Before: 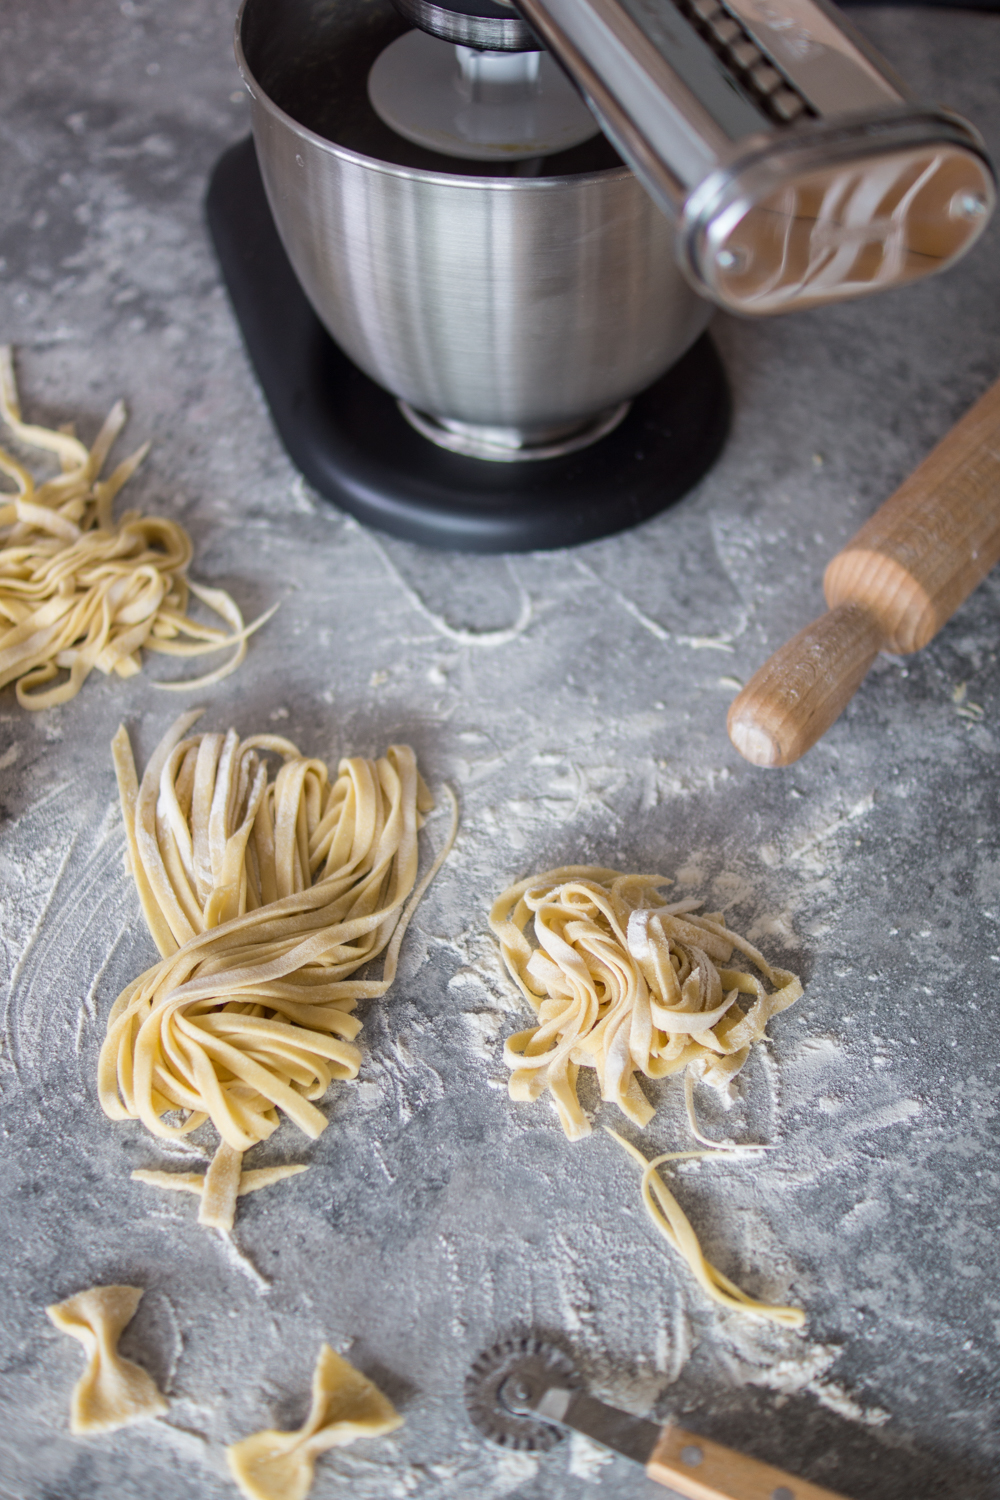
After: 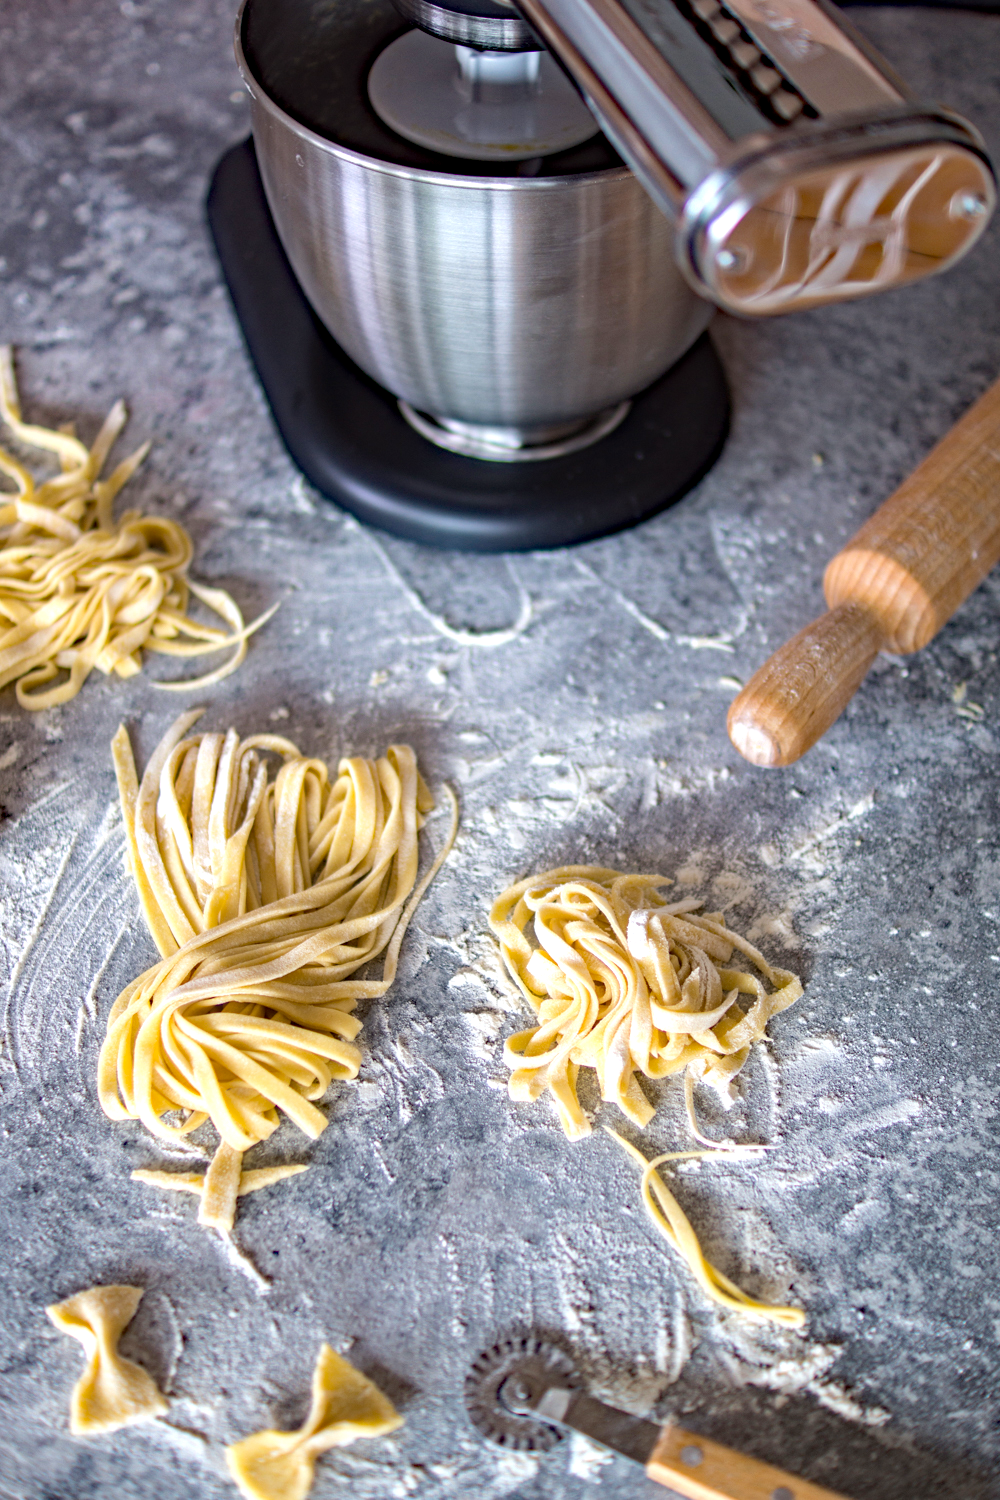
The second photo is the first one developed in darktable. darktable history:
exposure: black level correction -0.002, exposure 0.54 EV, compensate highlight preservation false
haze removal: strength 0.5, distance 0.43, compatibility mode true, adaptive false
